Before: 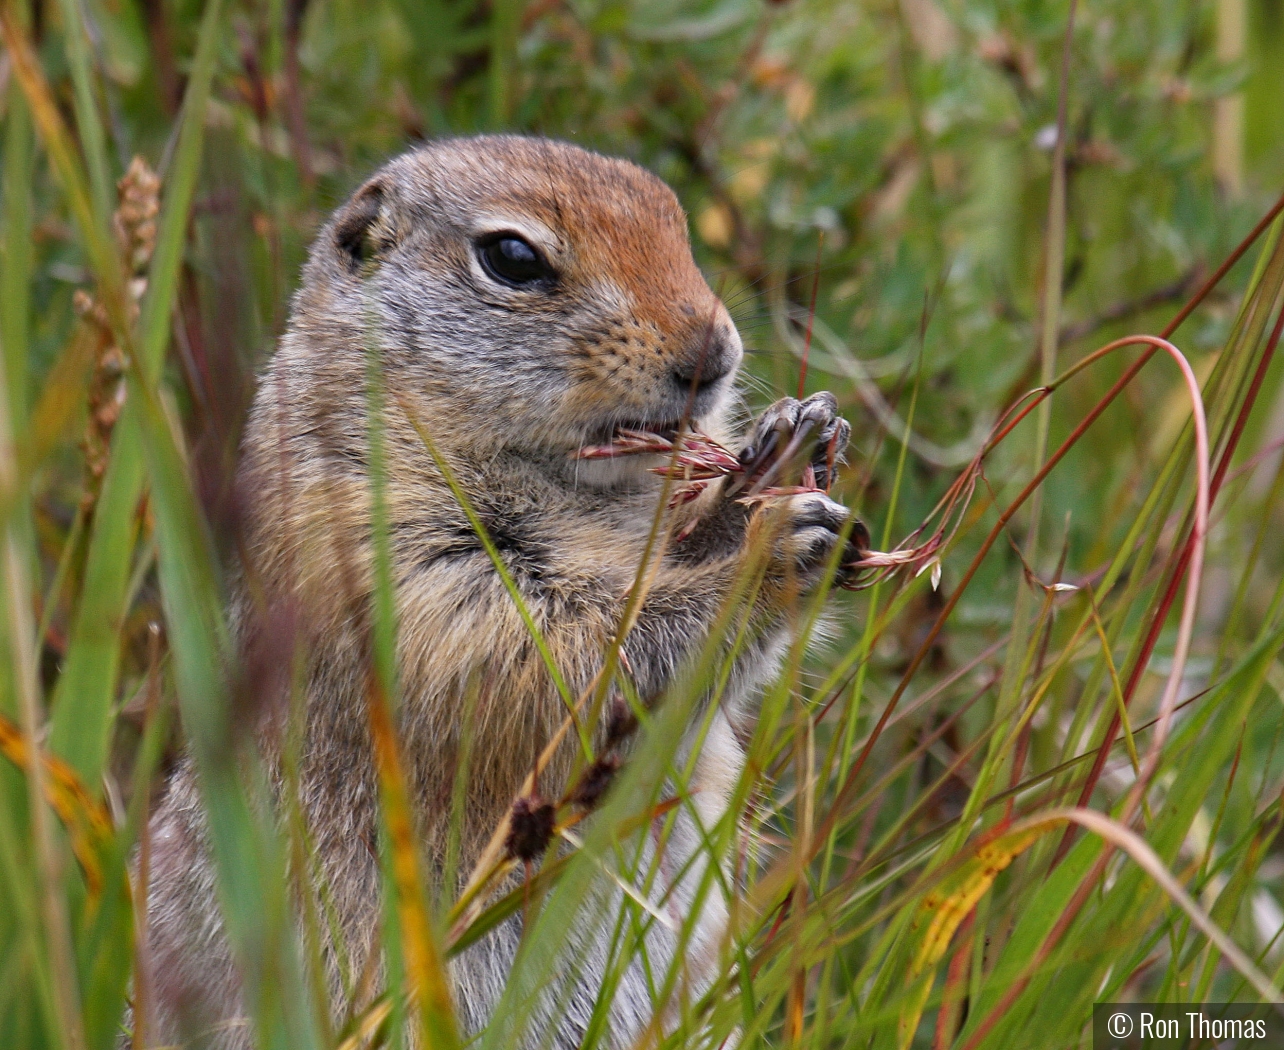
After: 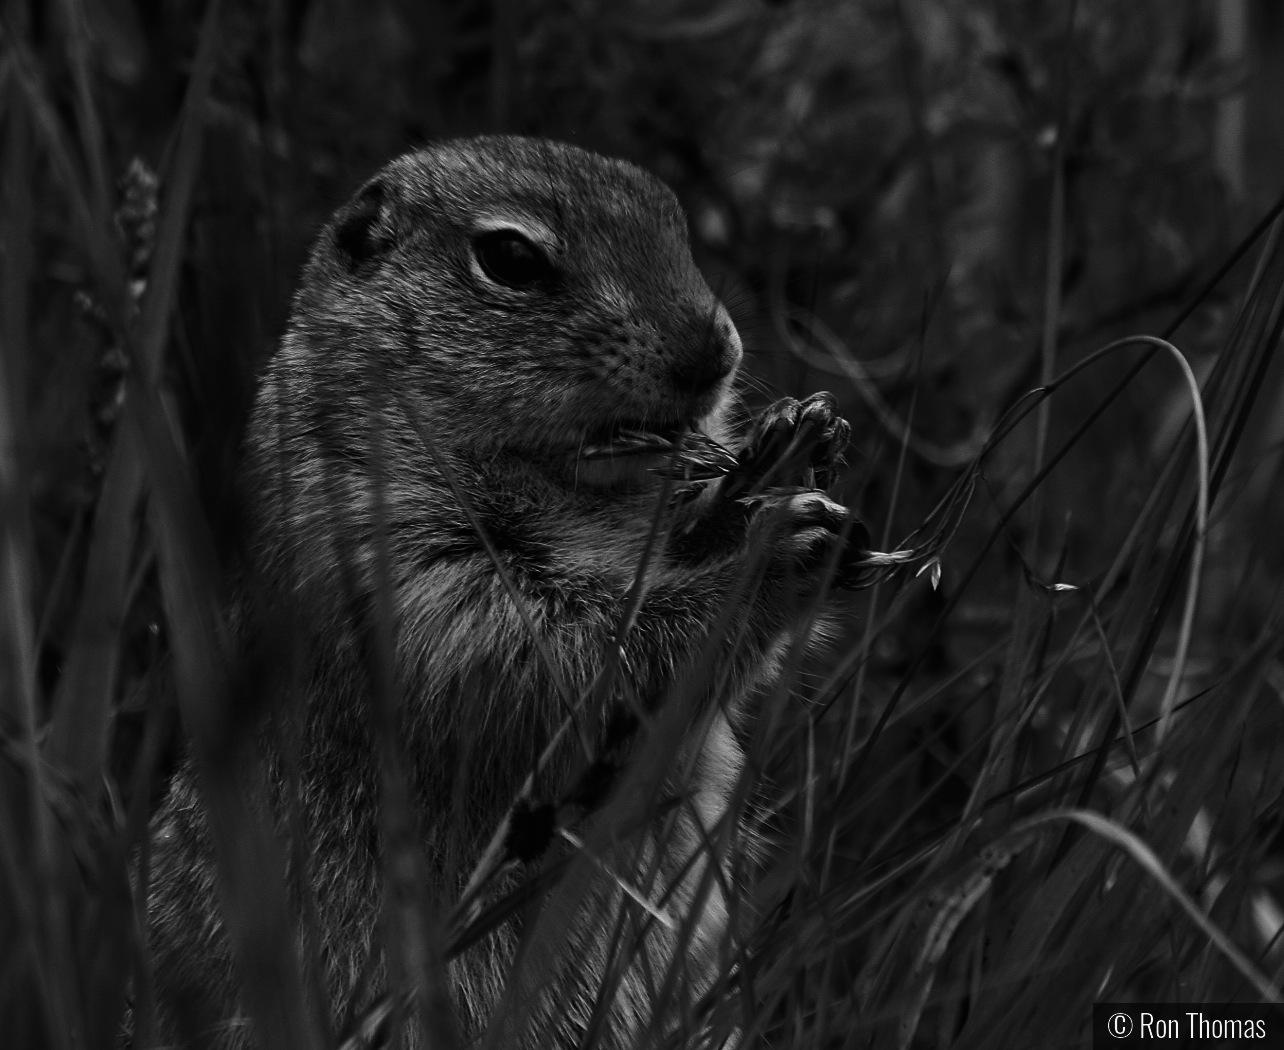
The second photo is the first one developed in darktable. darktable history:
exposure: black level correction -0.023, exposure -0.039 EV, compensate highlight preservation false
color correction: saturation 1.32
contrast brightness saturation: contrast 0.02, brightness -1, saturation -1
